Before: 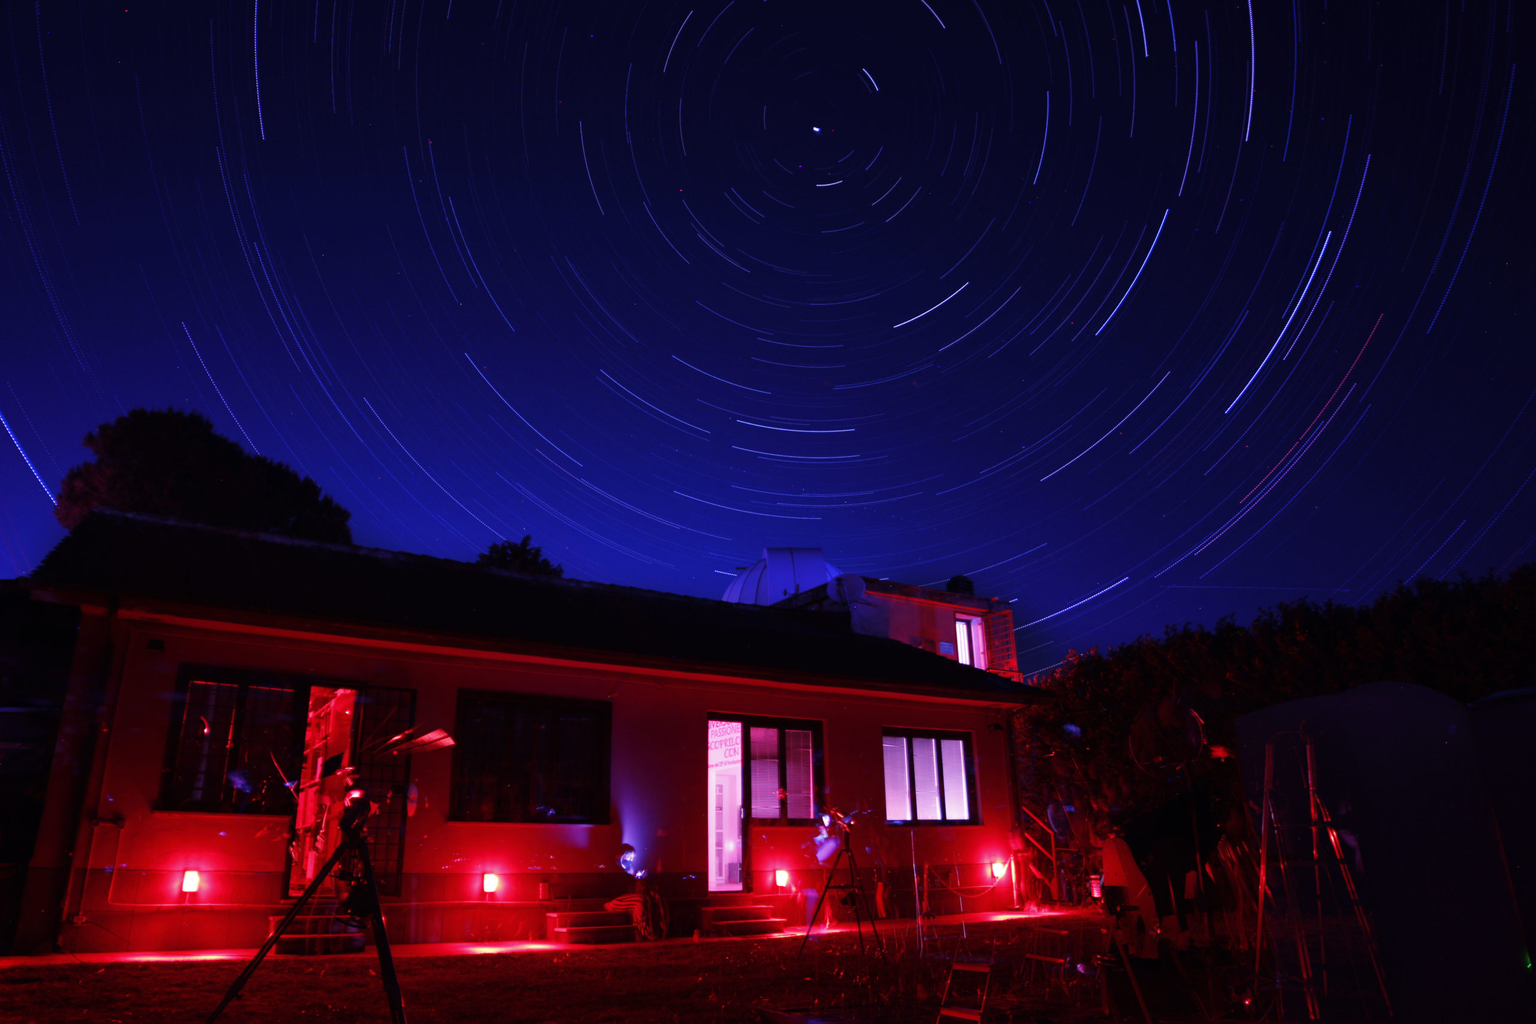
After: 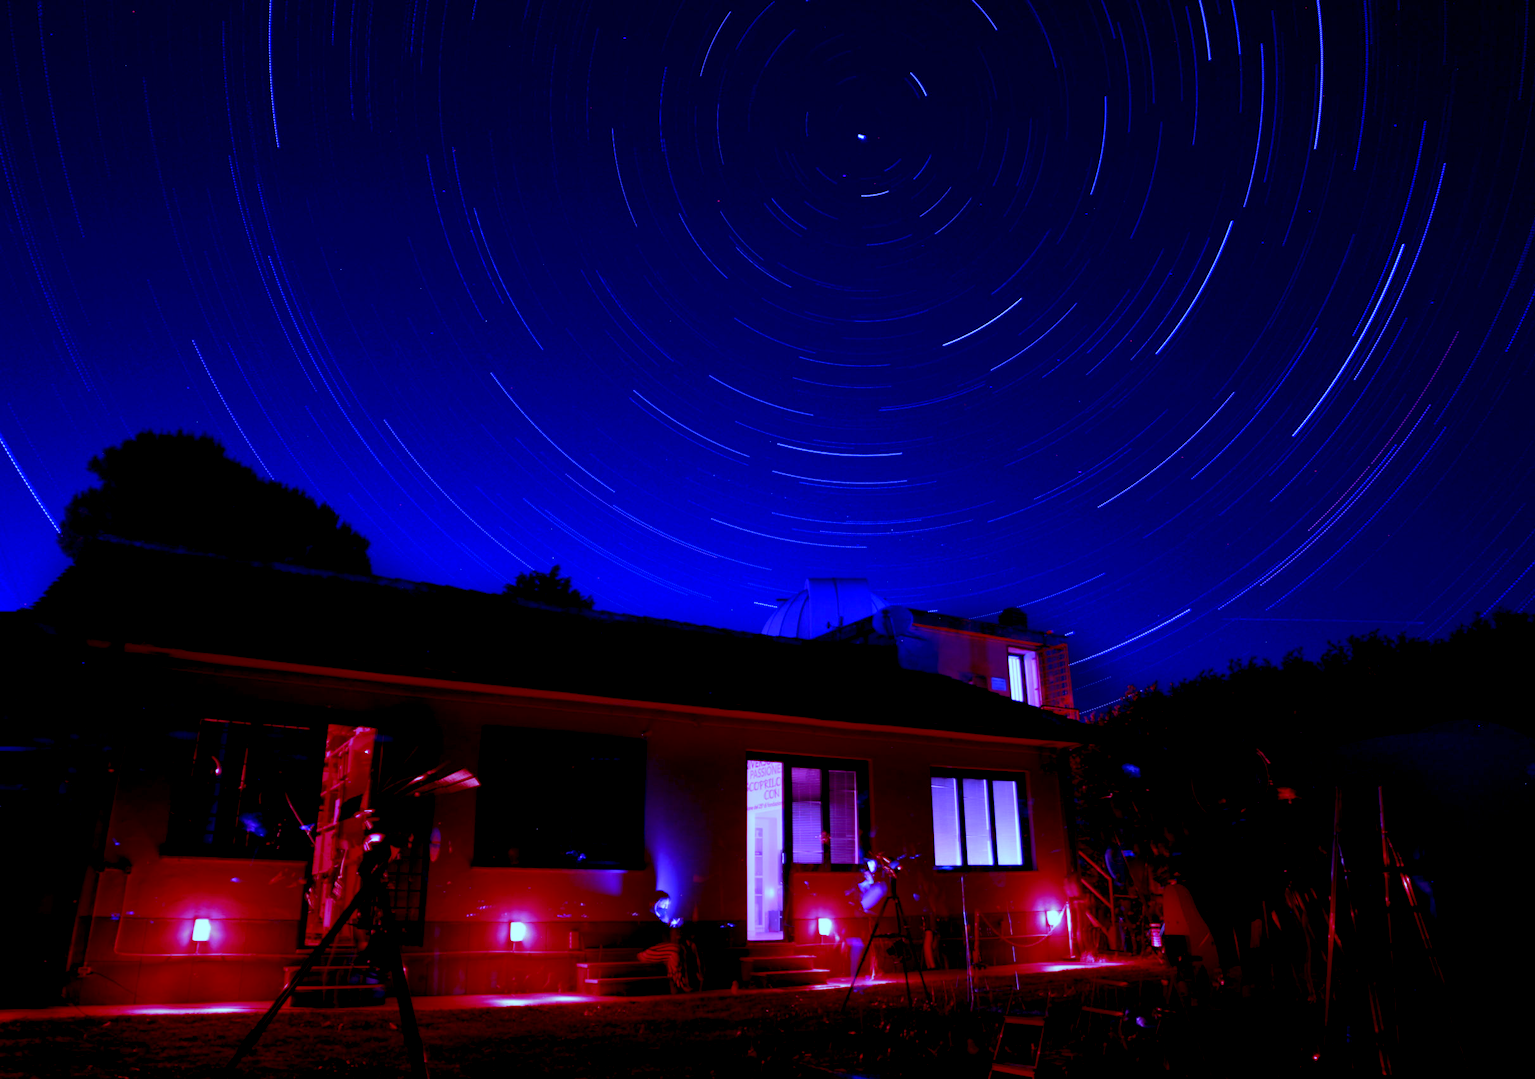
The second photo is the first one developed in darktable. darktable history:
white balance: red 0.766, blue 1.537
exposure: black level correction 0.011, compensate highlight preservation false
crop and rotate: right 5.167%
